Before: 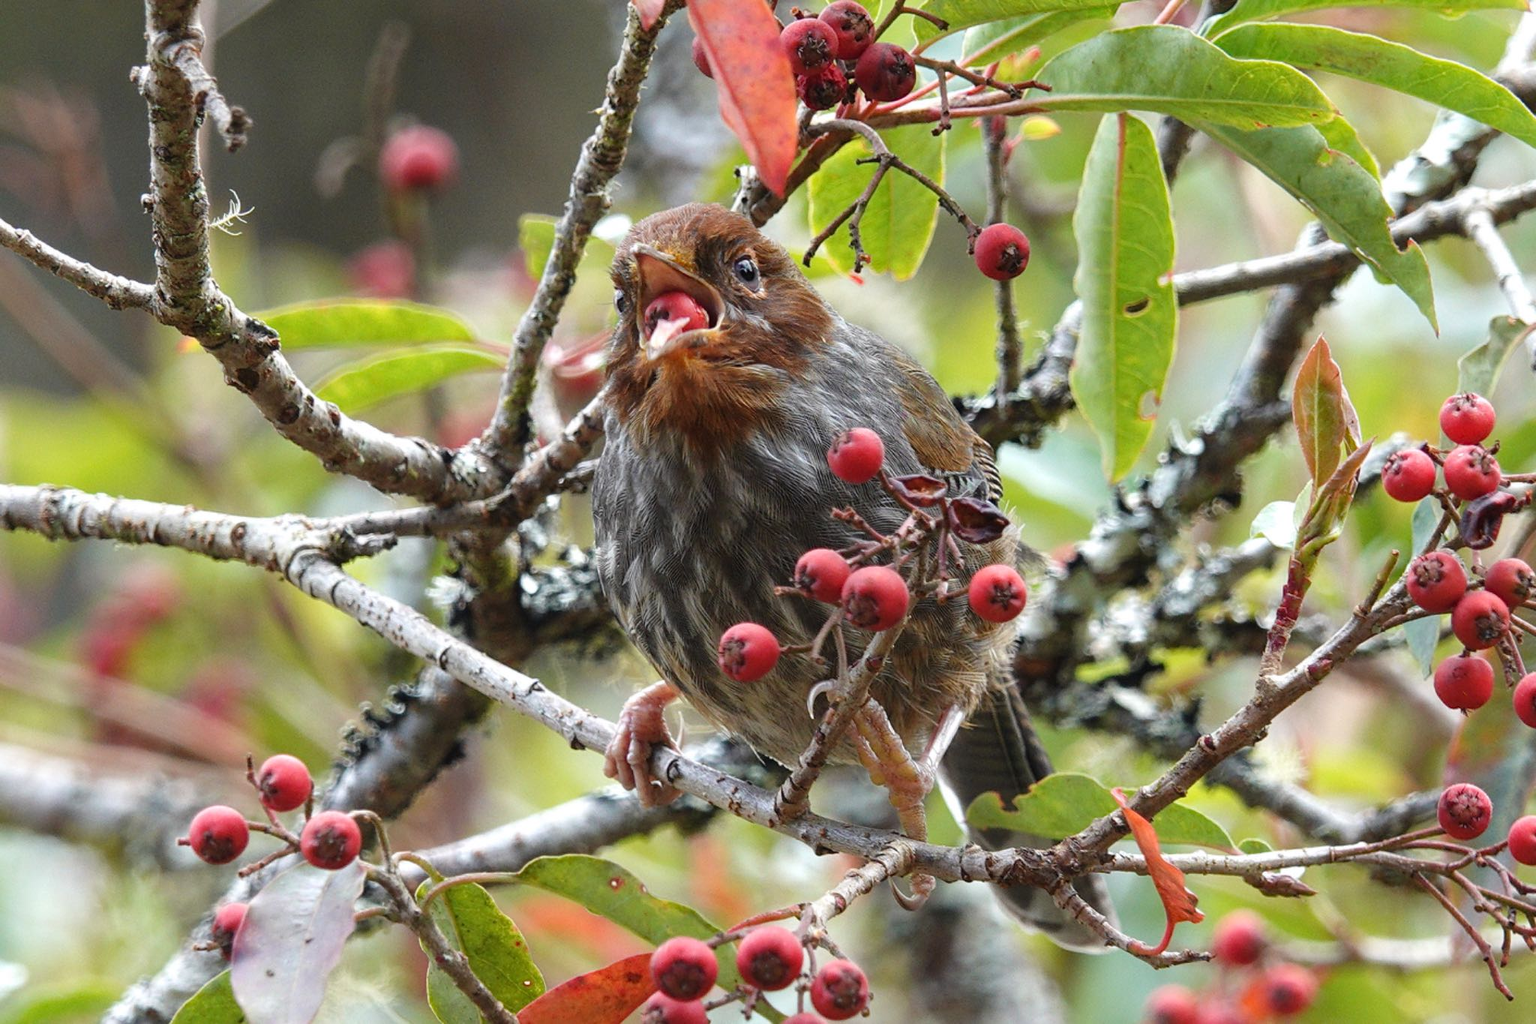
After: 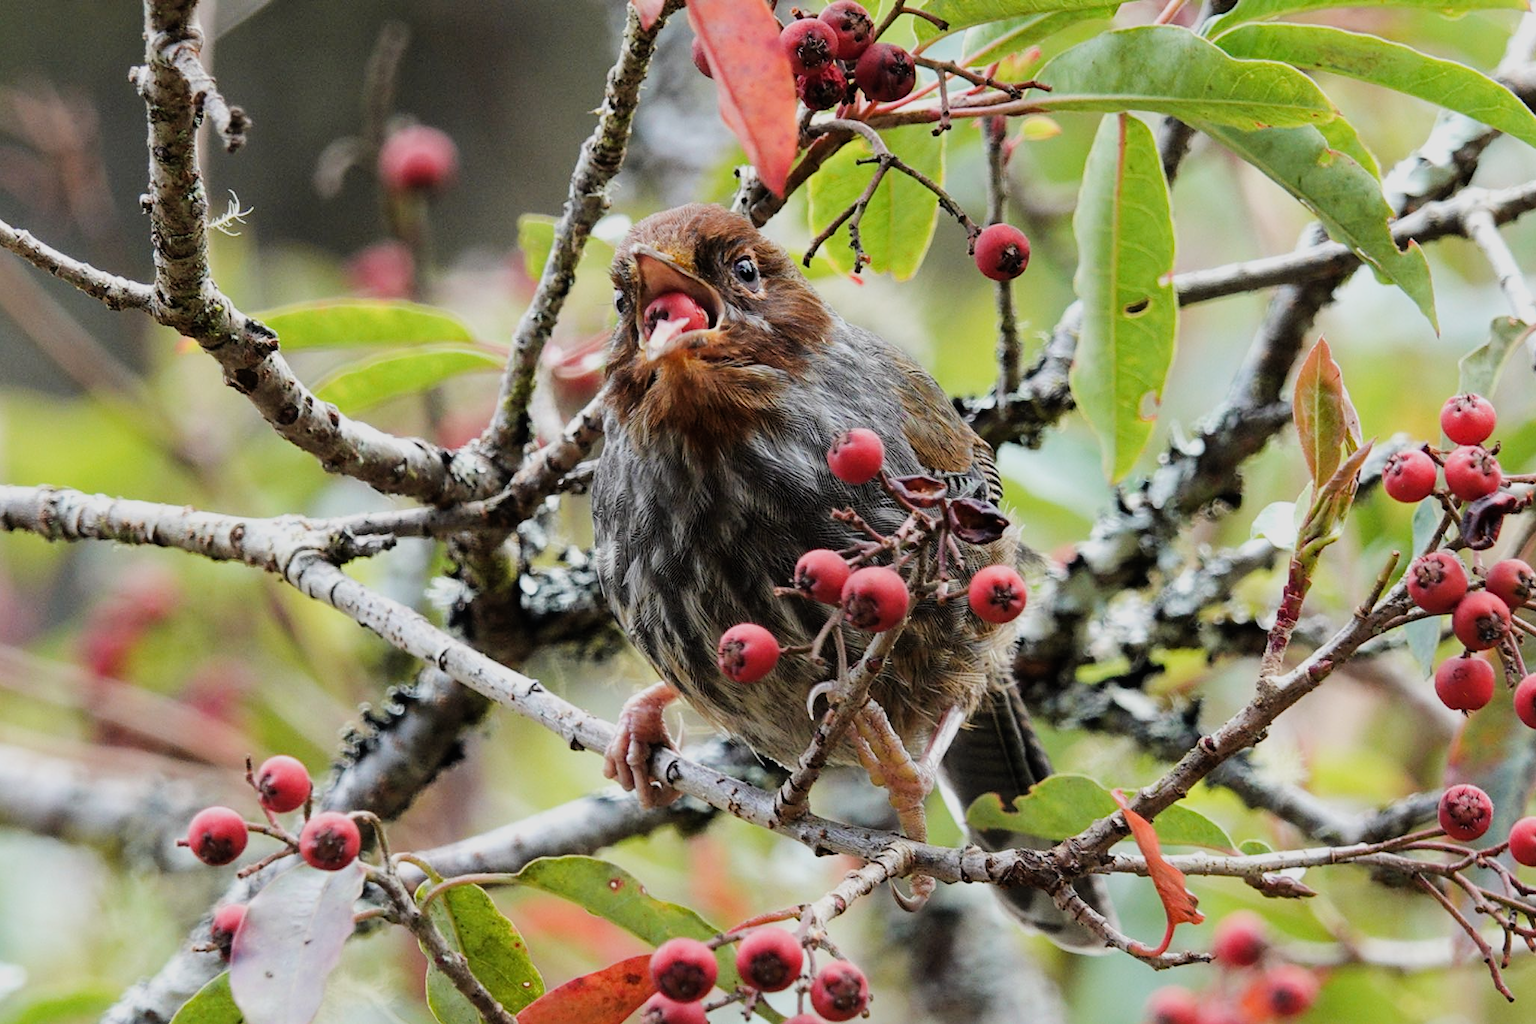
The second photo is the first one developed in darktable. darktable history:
tone equalizer: -8 EV -0.426 EV, -7 EV -0.424 EV, -6 EV -0.353 EV, -5 EV -0.189 EV, -3 EV 0.251 EV, -2 EV 0.305 EV, -1 EV 0.385 EV, +0 EV 0.386 EV, edges refinement/feathering 500, mask exposure compensation -1.57 EV, preserve details no
filmic rgb: black relative exposure -7.65 EV, white relative exposure 4.56 EV, threshold 3 EV, hardness 3.61, enable highlight reconstruction true
crop: left 0.115%
